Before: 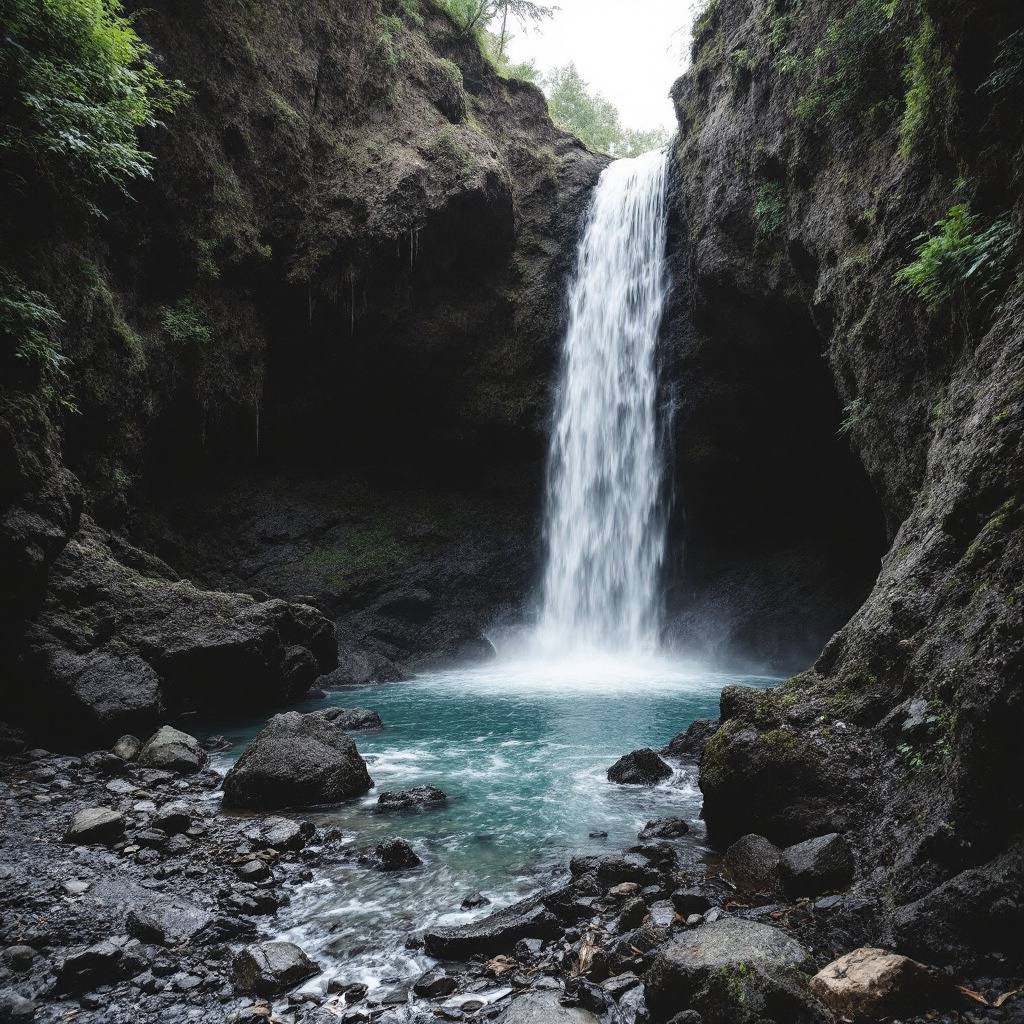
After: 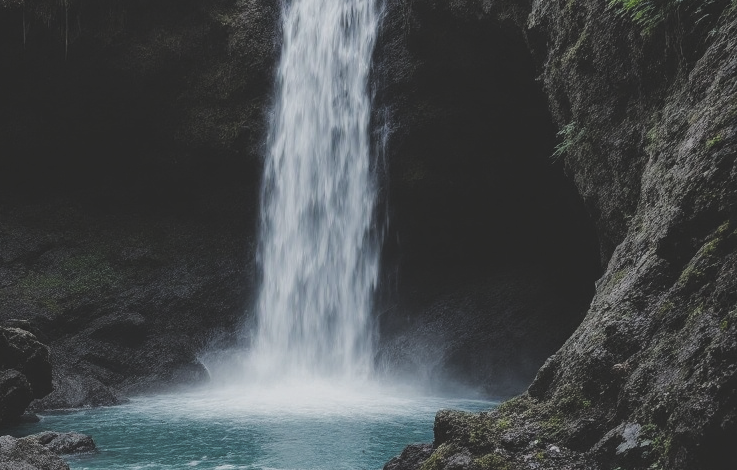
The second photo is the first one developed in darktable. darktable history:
crop and rotate: left 27.938%, top 27.046%, bottom 27.046%
exposure: black level correction -0.028, compensate highlight preservation false
rgb curve: curves: ch0 [(0, 0) (0.175, 0.154) (0.785, 0.663) (1, 1)]
filmic rgb: white relative exposure 3.85 EV, hardness 4.3
